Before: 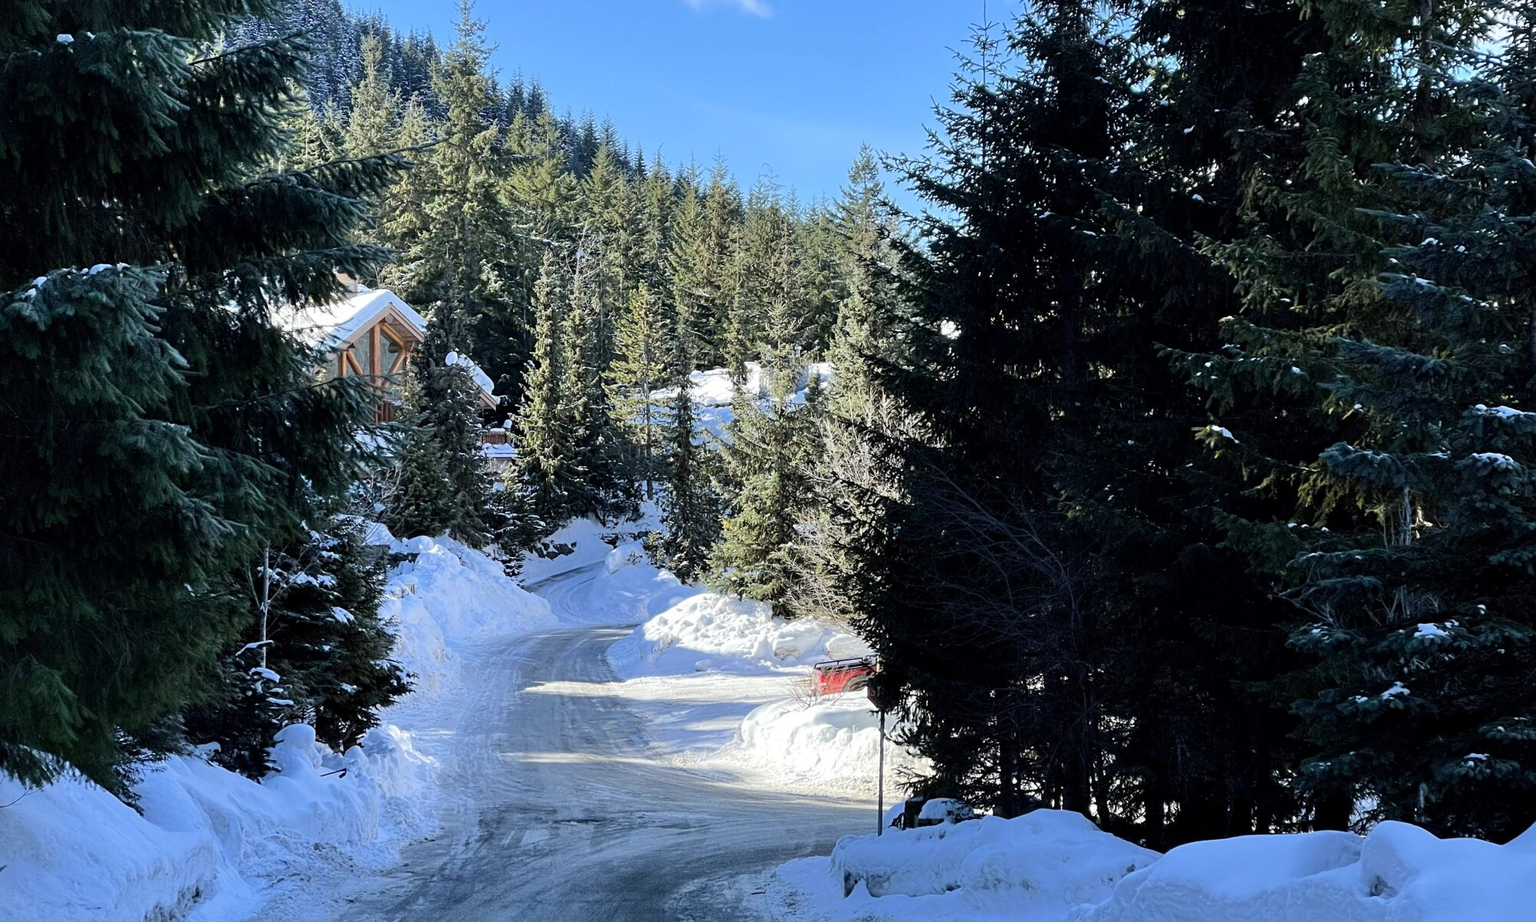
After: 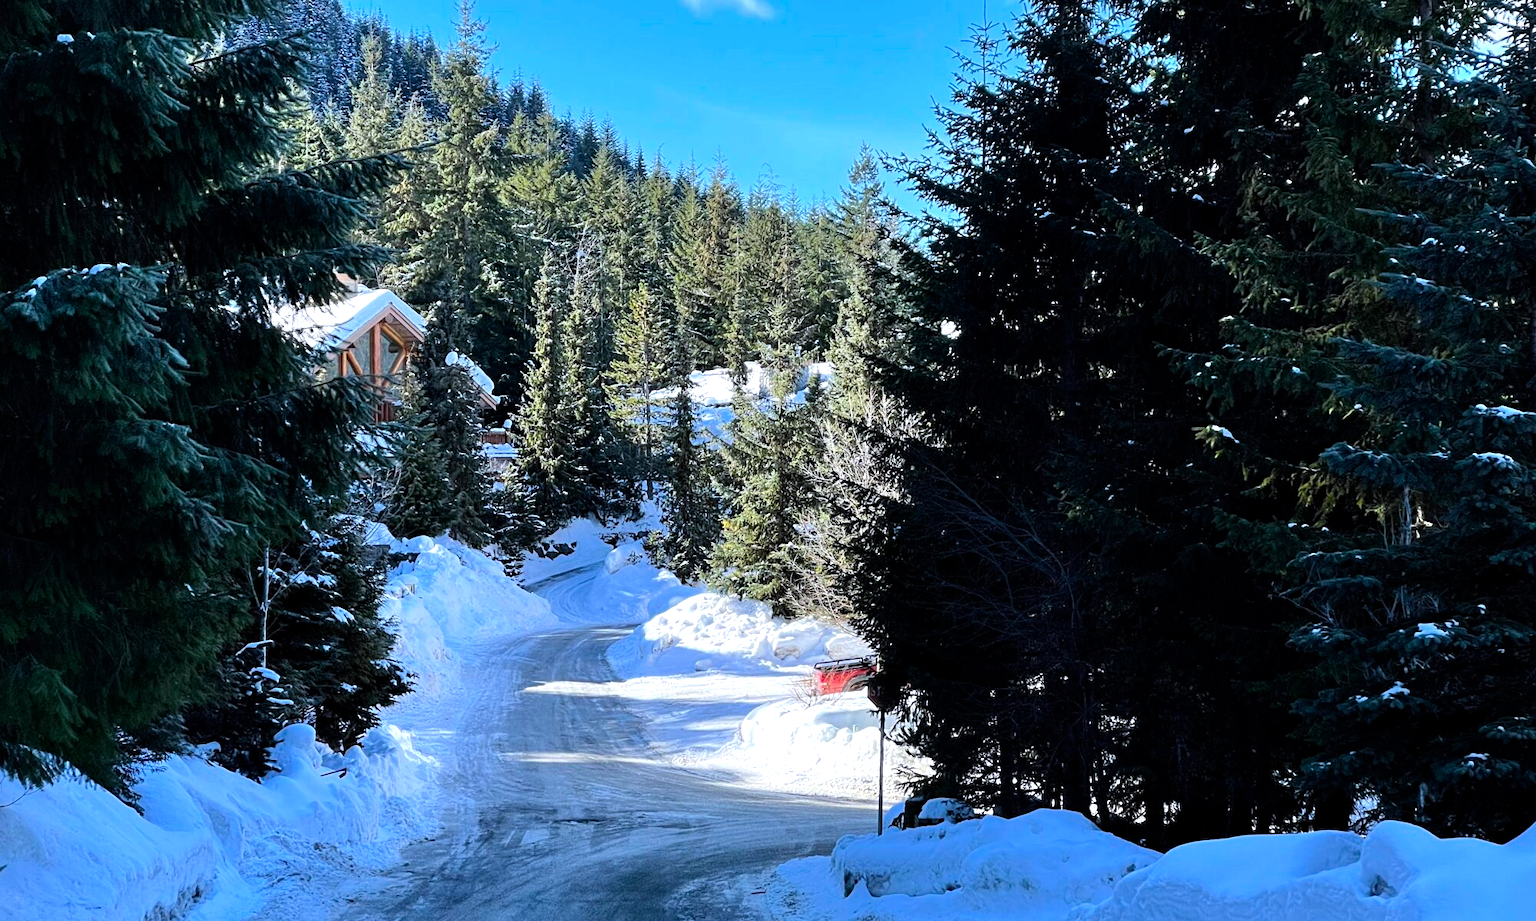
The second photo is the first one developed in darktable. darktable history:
white balance: red 0.984, blue 1.059
color balance rgb: linear chroma grading › global chroma 10%, global vibrance 10%, contrast 15%, saturation formula JzAzBz (2021)
